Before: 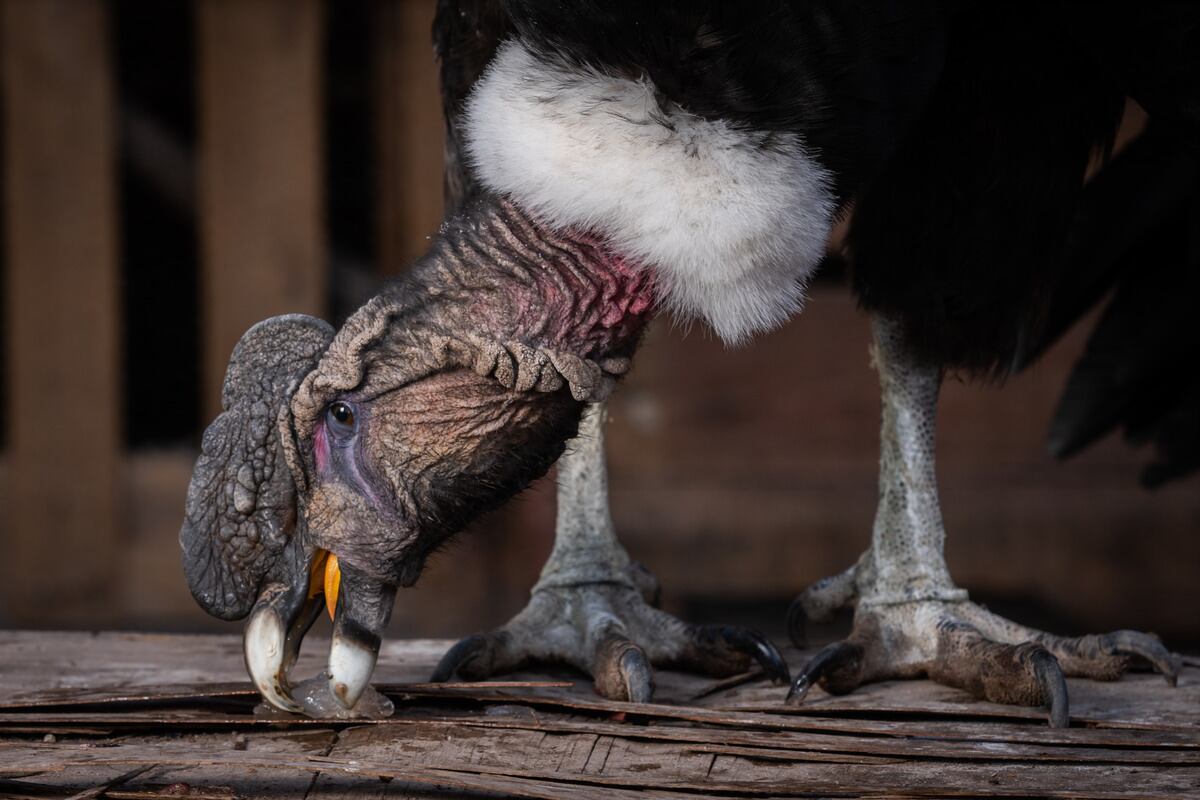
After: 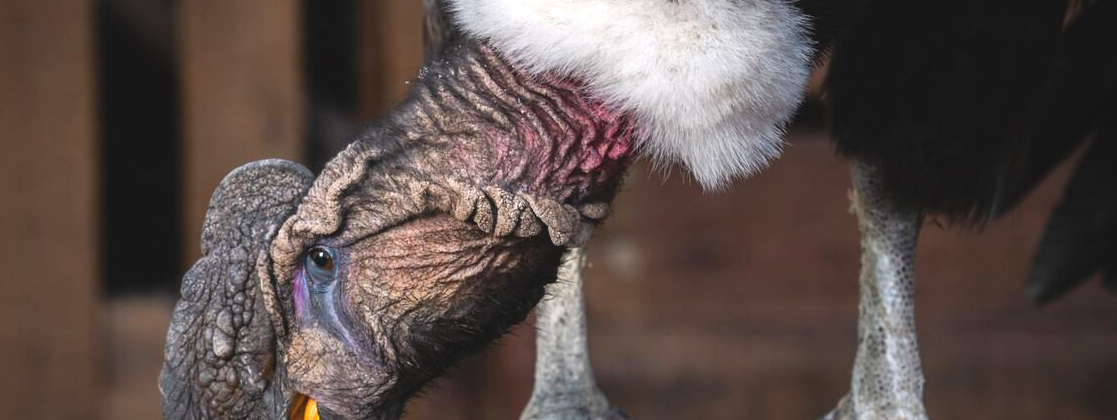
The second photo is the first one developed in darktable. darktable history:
crop: left 1.761%, top 19.377%, right 5.093%, bottom 28.119%
color zones: curves: ch0 [(0.254, 0.492) (0.724, 0.62)]; ch1 [(0.25, 0.528) (0.719, 0.796)]; ch2 [(0, 0.472) (0.25, 0.5) (0.73, 0.184)]
exposure: black level correction -0.005, exposure 0.627 EV, compensate exposure bias true, compensate highlight preservation false
